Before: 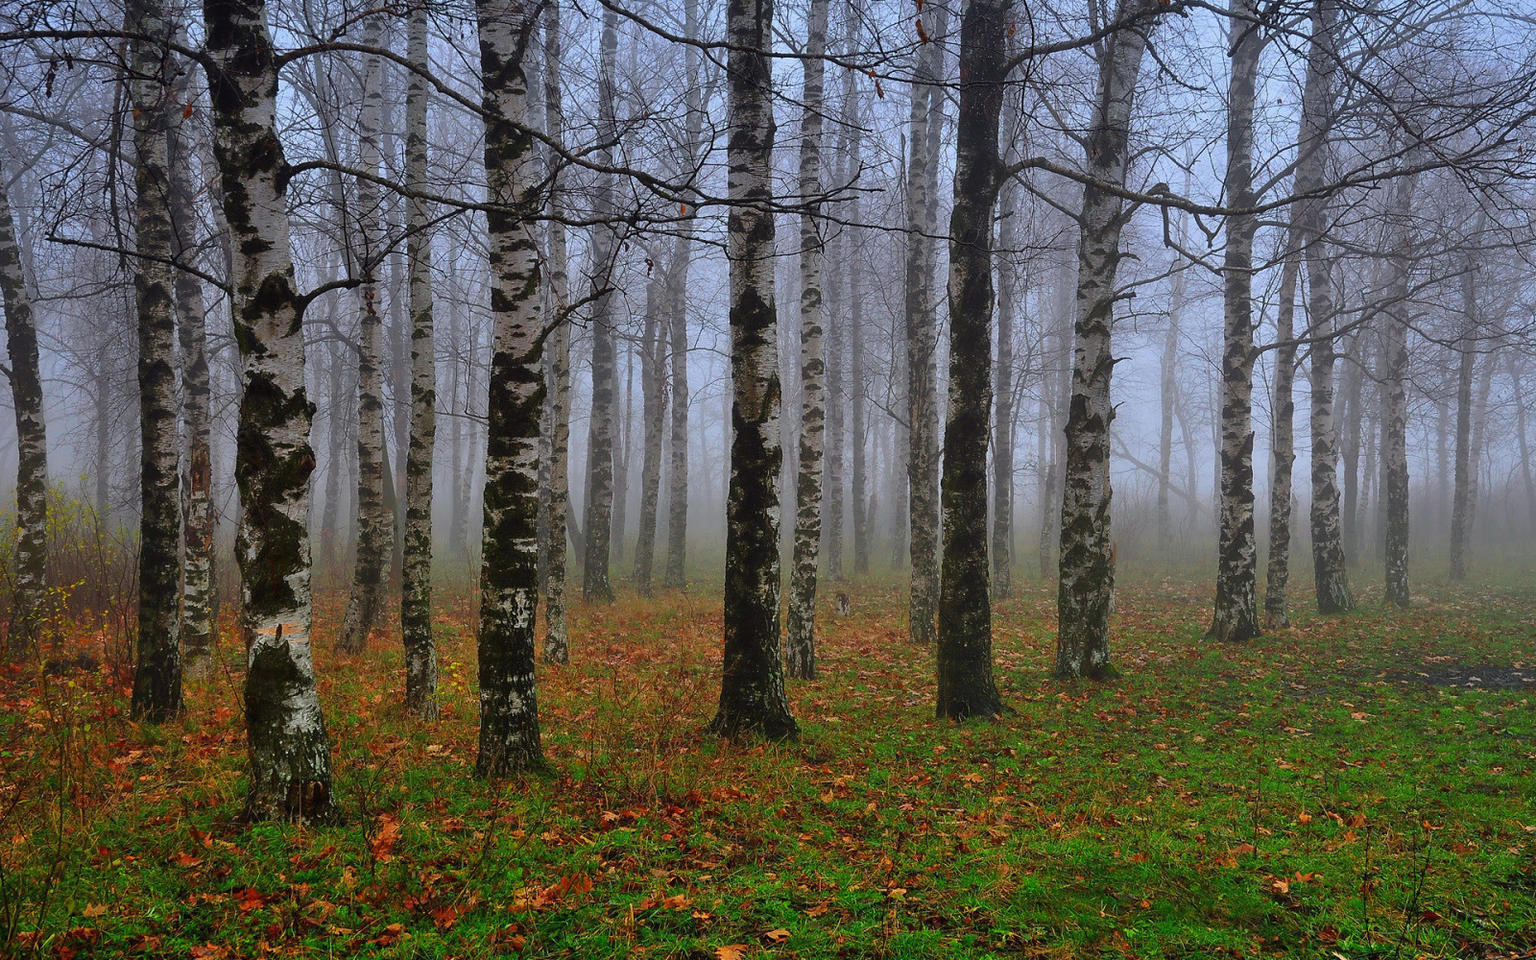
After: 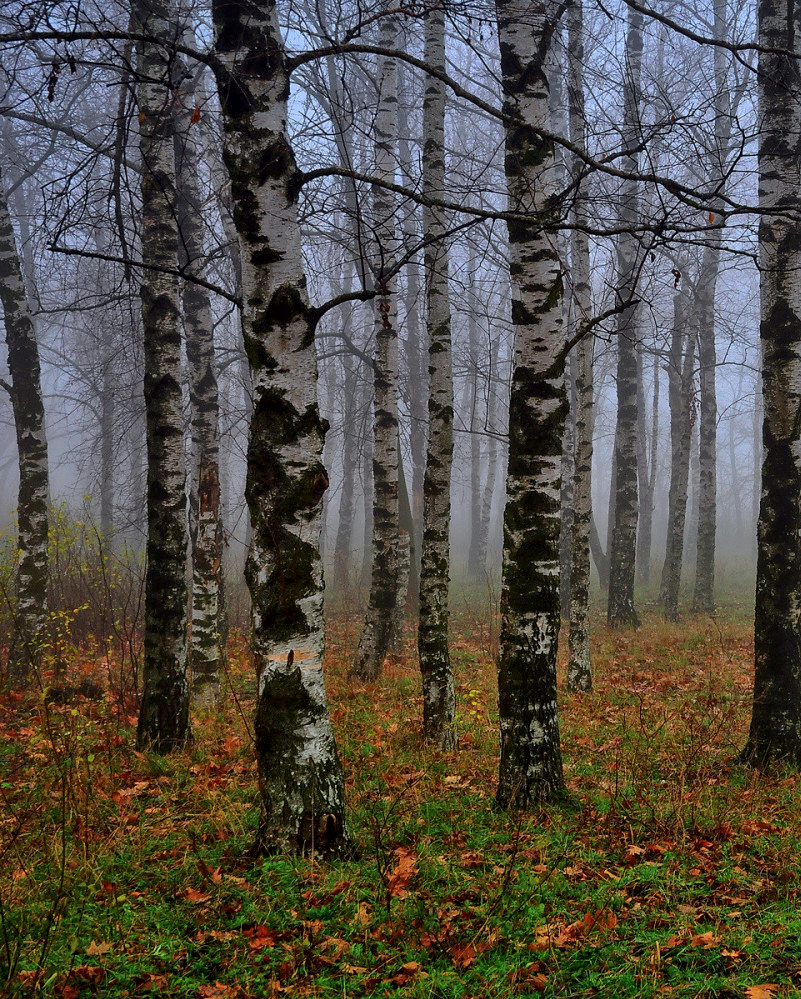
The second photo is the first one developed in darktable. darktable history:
crop and rotate: left 0.029%, top 0%, right 49.854%
base curve: curves: ch0 [(0, 0) (0.74, 0.67) (1, 1)], preserve colors none
local contrast: mode bilateral grid, contrast 20, coarseness 20, detail 150%, midtone range 0.2
